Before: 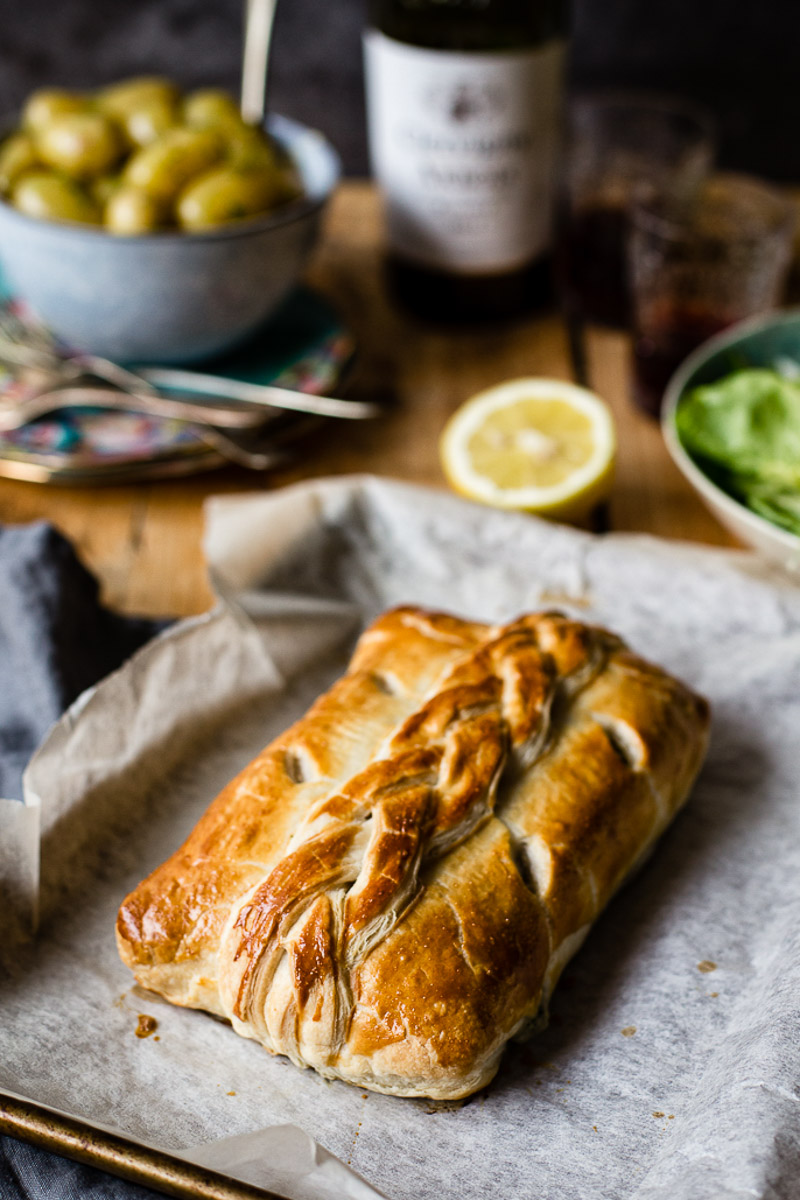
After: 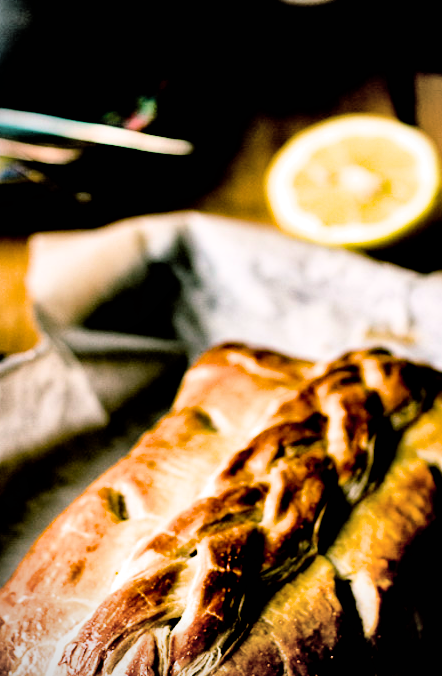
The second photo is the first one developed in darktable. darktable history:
color balance rgb: shadows lift › chroma 11.41%, shadows lift › hue 131.25°, highlights gain › chroma 0.989%, highlights gain › hue 26.9°, perceptual saturation grading › global saturation 19.336%
crop and rotate: left 21.982%, top 21.941%, right 22.756%, bottom 21.685%
exposure: black level correction 0.055, exposure -0.038 EV, compensate exposure bias true, compensate highlight preservation false
tone equalizer: -8 EV -0.734 EV, -7 EV -0.736 EV, -6 EV -0.625 EV, -5 EV -0.406 EV, -3 EV 0.374 EV, -2 EV 0.6 EV, -1 EV 0.68 EV, +0 EV 0.76 EV, edges refinement/feathering 500, mask exposure compensation -1.57 EV, preserve details no
vignetting: on, module defaults
shadows and highlights: shadows 60.65, soften with gaussian
filmic rgb: black relative exposure -4.91 EV, white relative exposure 2.83 EV, hardness 3.69
